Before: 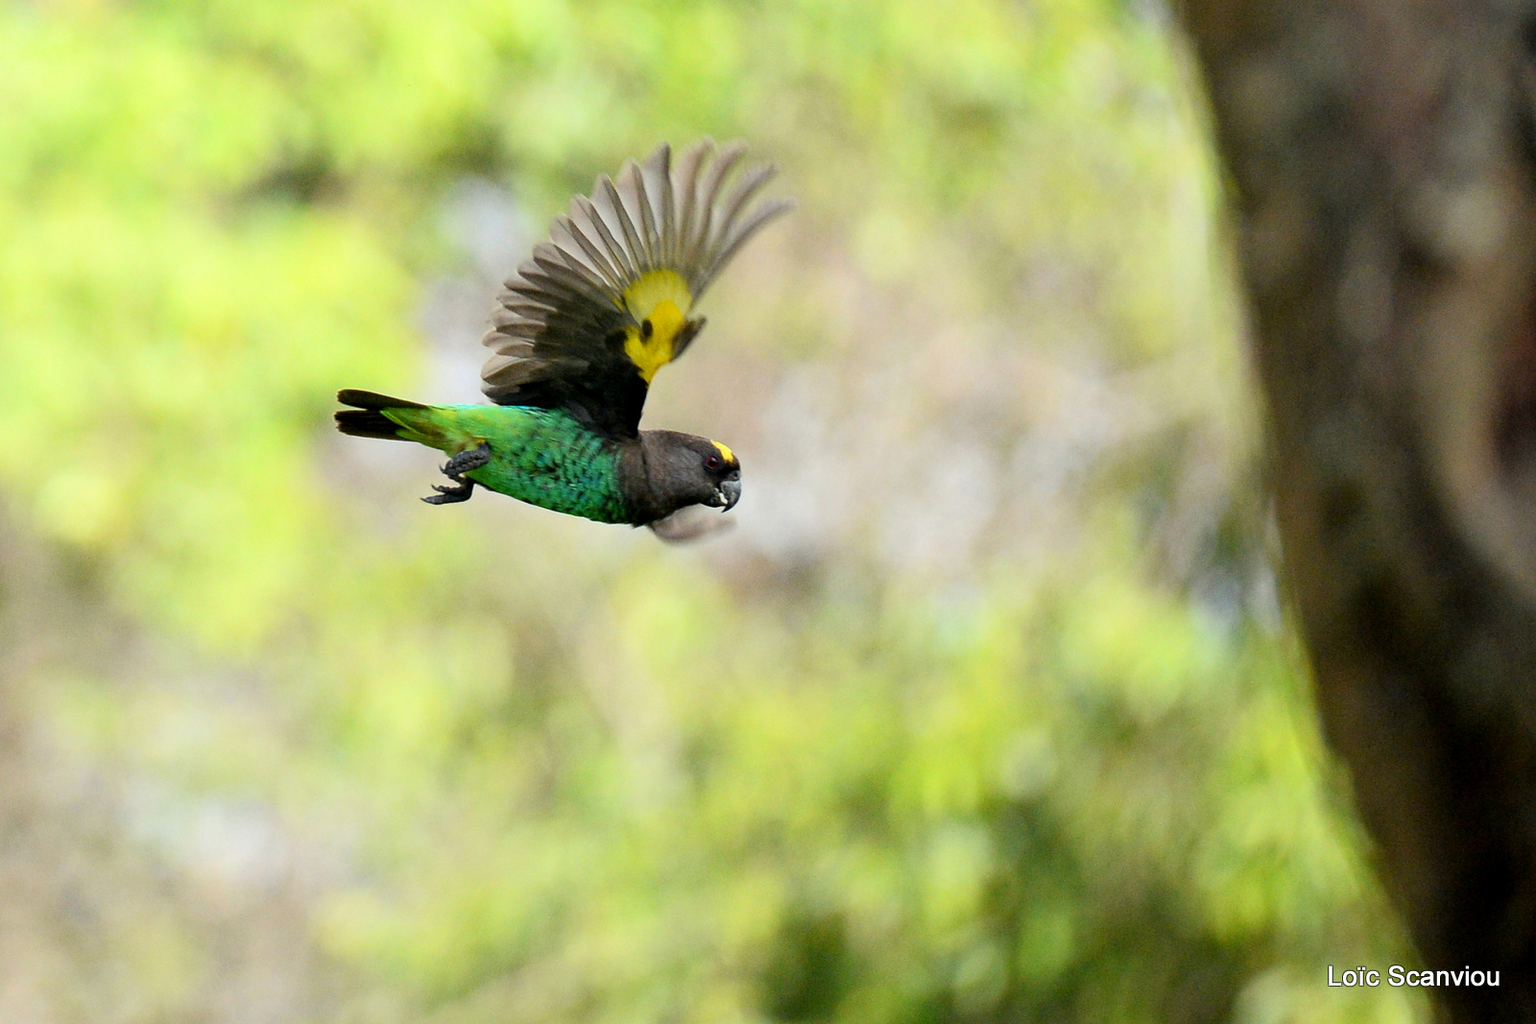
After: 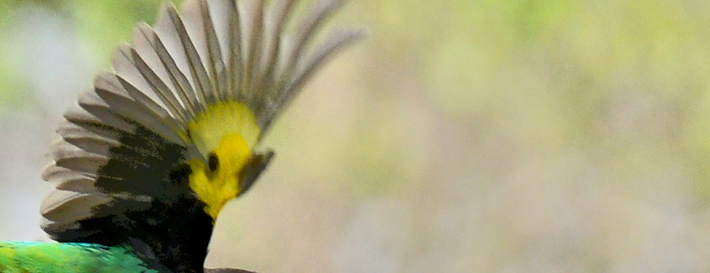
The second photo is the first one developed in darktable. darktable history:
crop: left 28.846%, top 16.878%, right 26.757%, bottom 57.534%
tone equalizer: -7 EV -0.658 EV, -6 EV 0.999 EV, -5 EV -0.472 EV, -4 EV 0.43 EV, -3 EV 0.417 EV, -2 EV 0.151 EV, -1 EV -0.164 EV, +0 EV -0.398 EV
